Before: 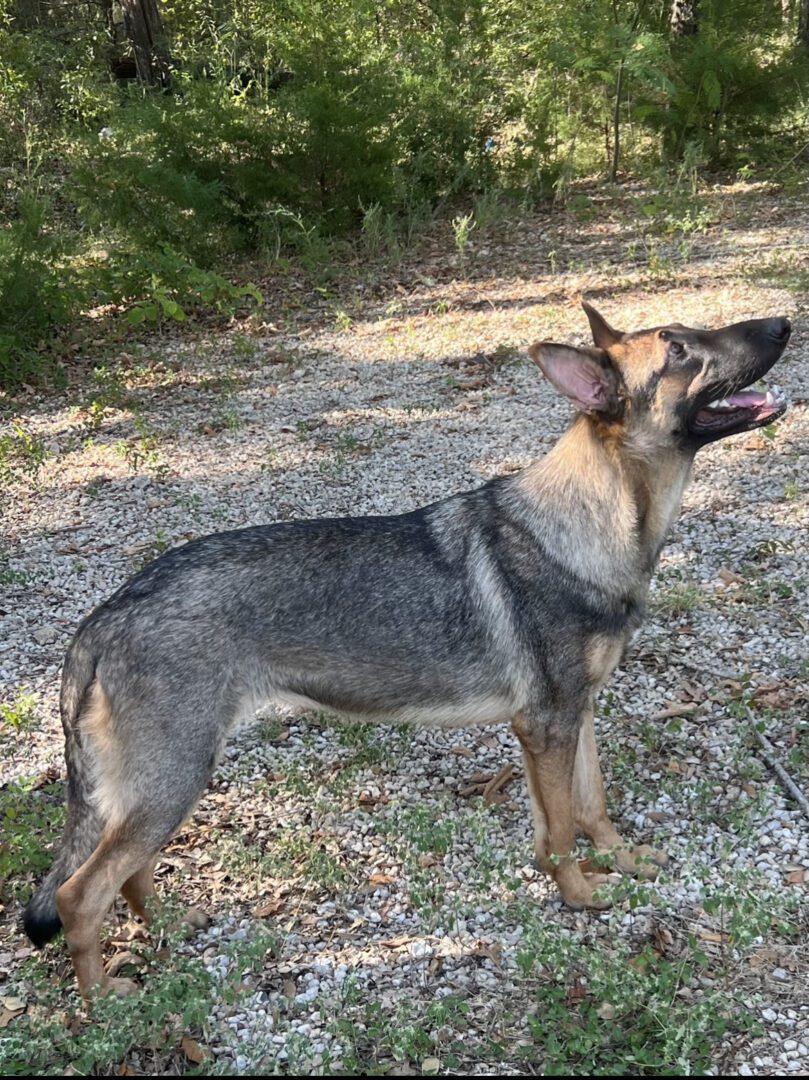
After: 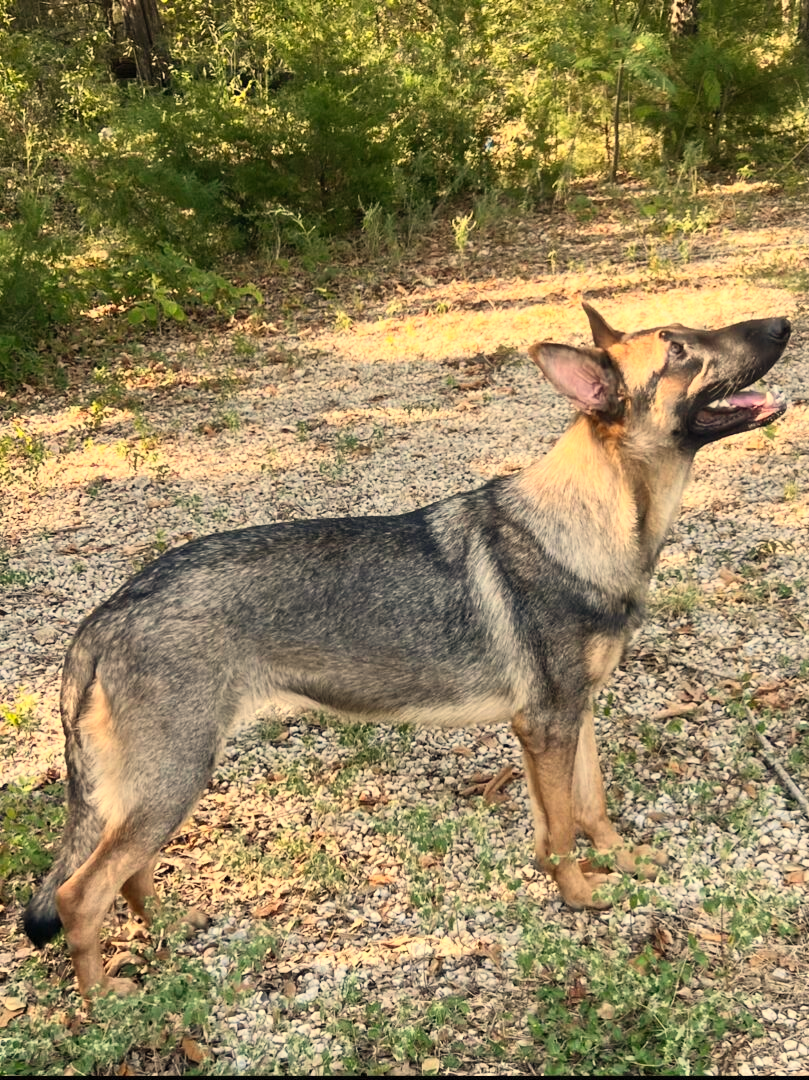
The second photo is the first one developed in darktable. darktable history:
white balance: red 1.138, green 0.996, blue 0.812
contrast brightness saturation: contrast 0.2, brightness 0.16, saturation 0.22
